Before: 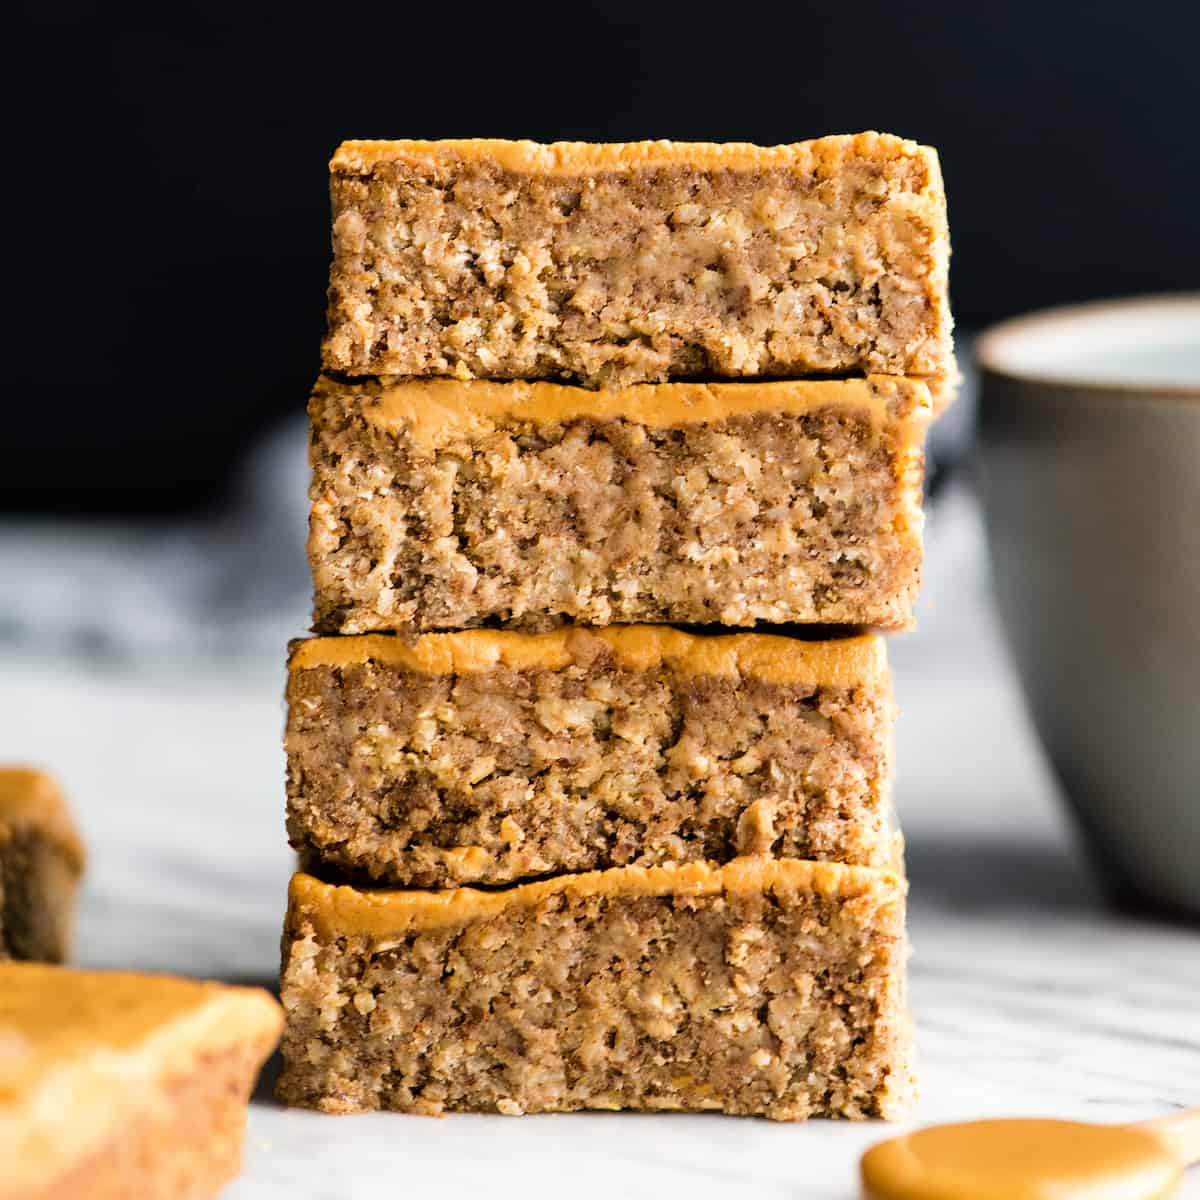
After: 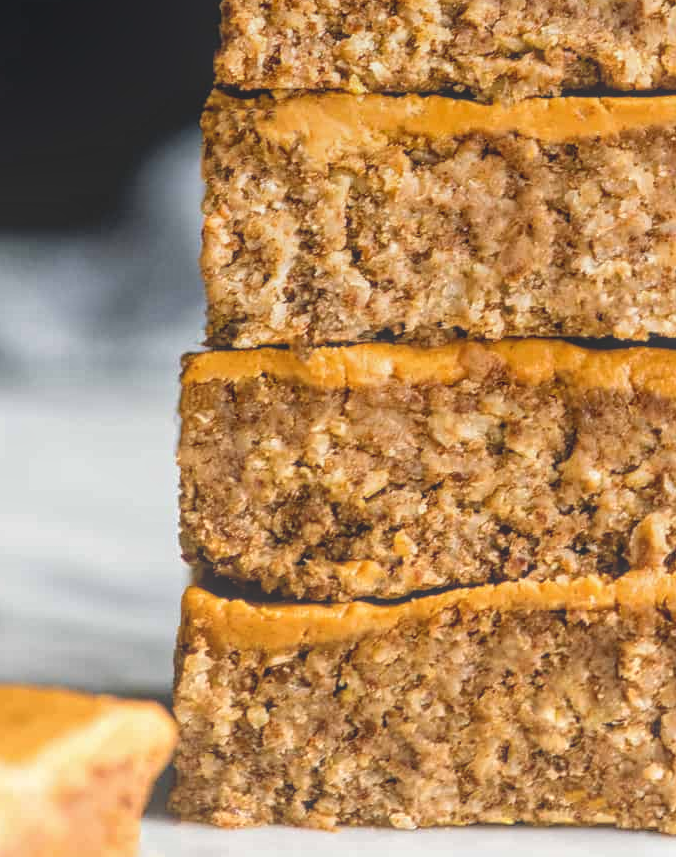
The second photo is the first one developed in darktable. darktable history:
crop: left 8.966%, top 23.852%, right 34.699%, bottom 4.703%
local contrast: highlights 73%, shadows 15%, midtone range 0.197
